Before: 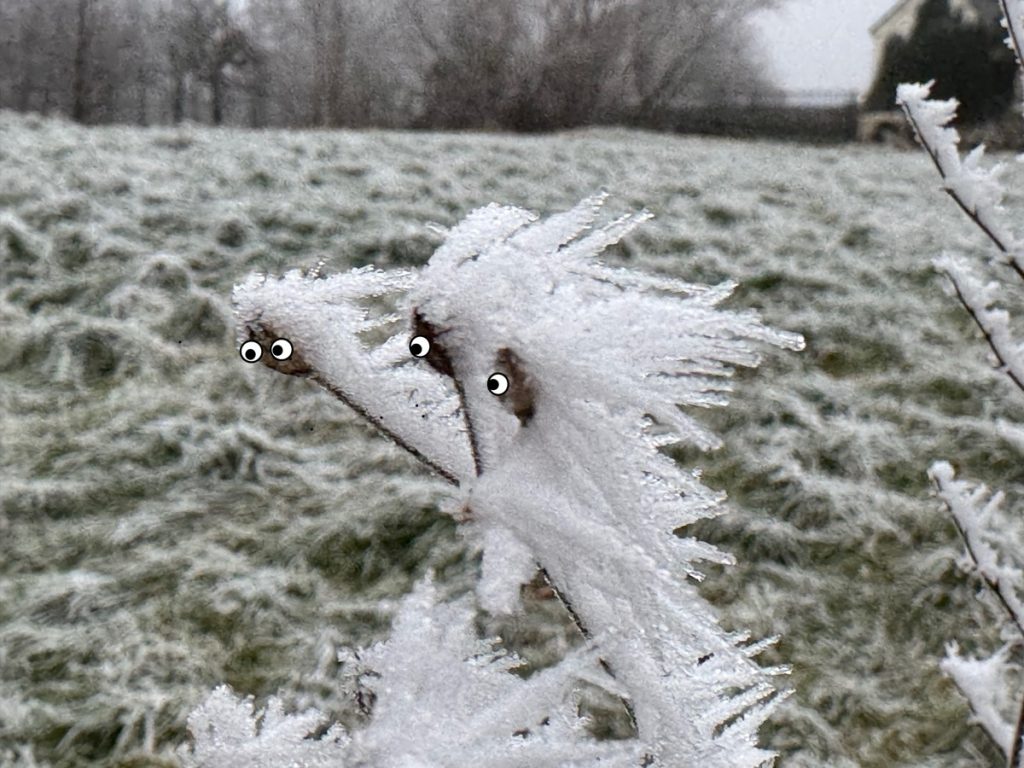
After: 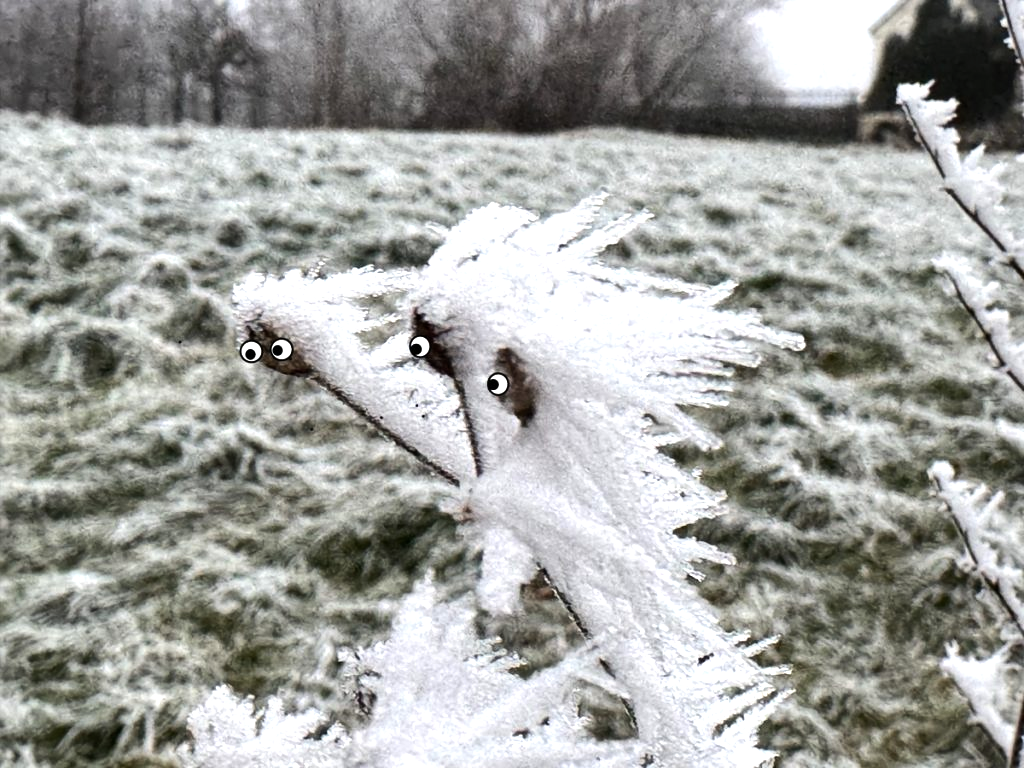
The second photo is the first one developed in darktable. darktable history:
tone equalizer: -8 EV -0.75 EV, -7 EV -0.7 EV, -6 EV -0.6 EV, -5 EV -0.4 EV, -3 EV 0.4 EV, -2 EV 0.6 EV, -1 EV 0.7 EV, +0 EV 0.75 EV, edges refinement/feathering 500, mask exposure compensation -1.57 EV, preserve details no
